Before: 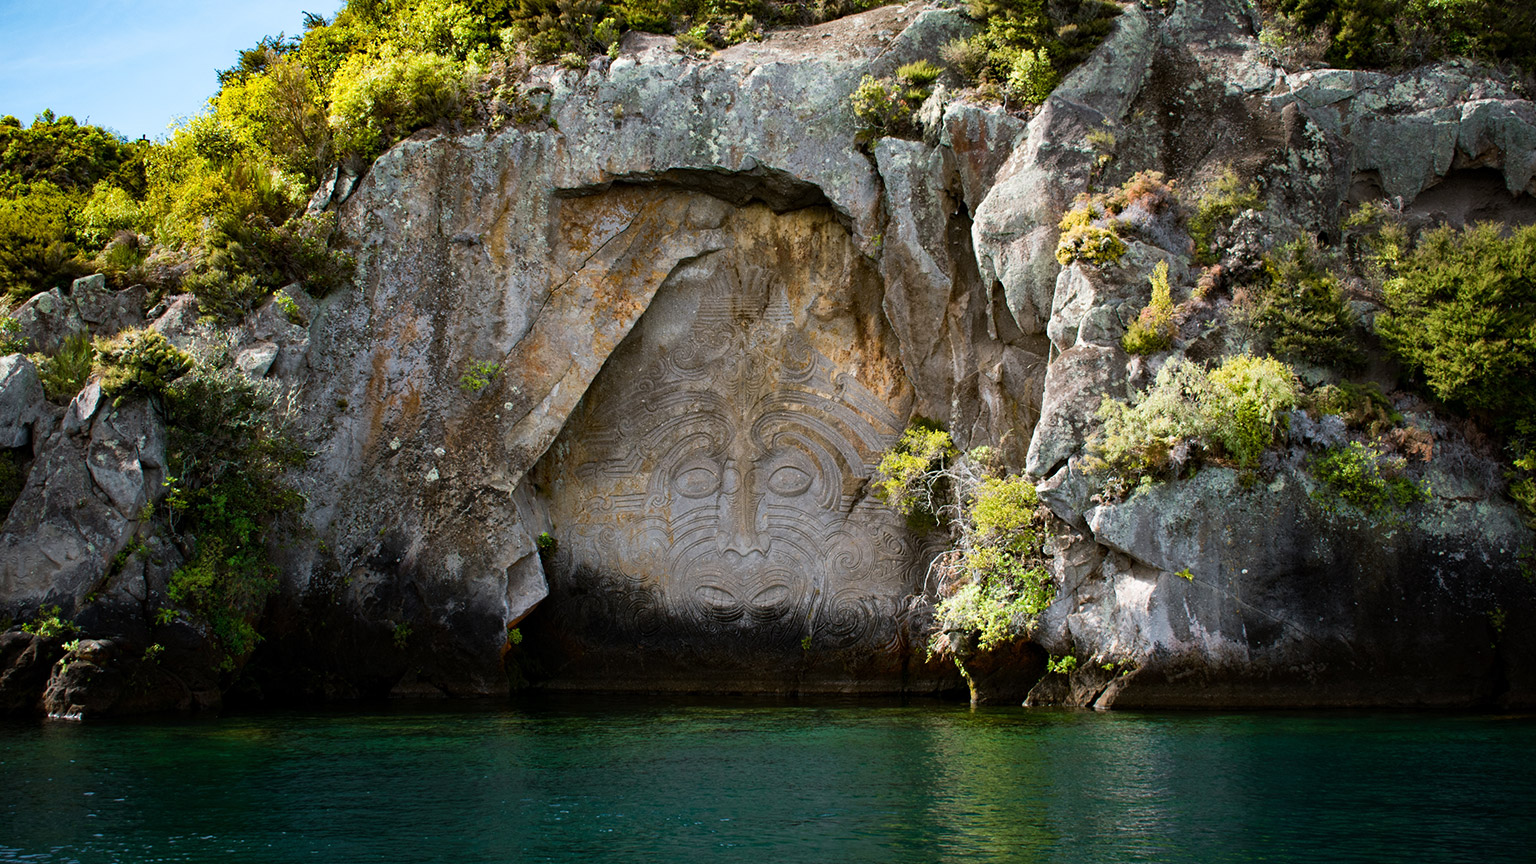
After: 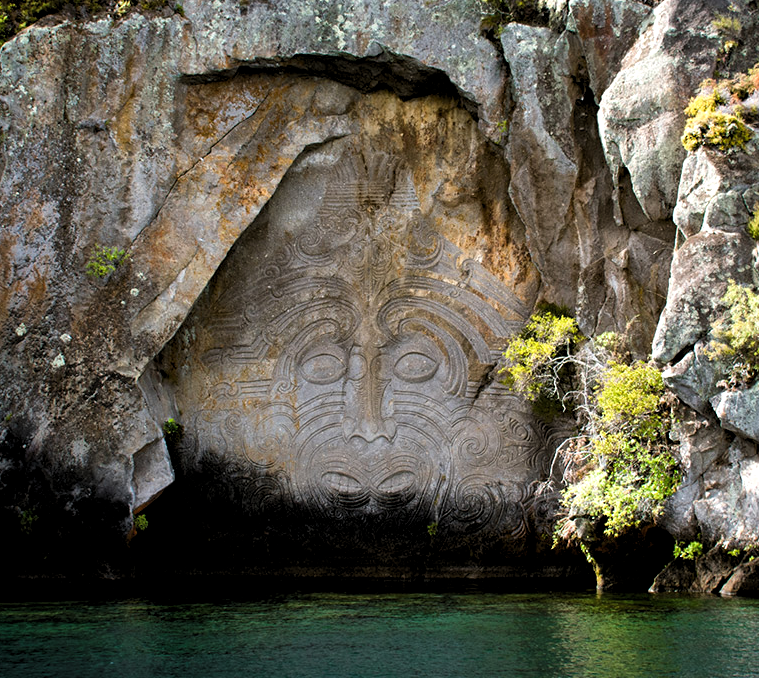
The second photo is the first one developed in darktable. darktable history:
levels: levels [0.055, 0.477, 0.9]
tone equalizer: on, module defaults
shadows and highlights: shadows 25, highlights -48, soften with gaussian
crop and rotate: angle 0.02°, left 24.353%, top 13.219%, right 26.156%, bottom 8.224%
